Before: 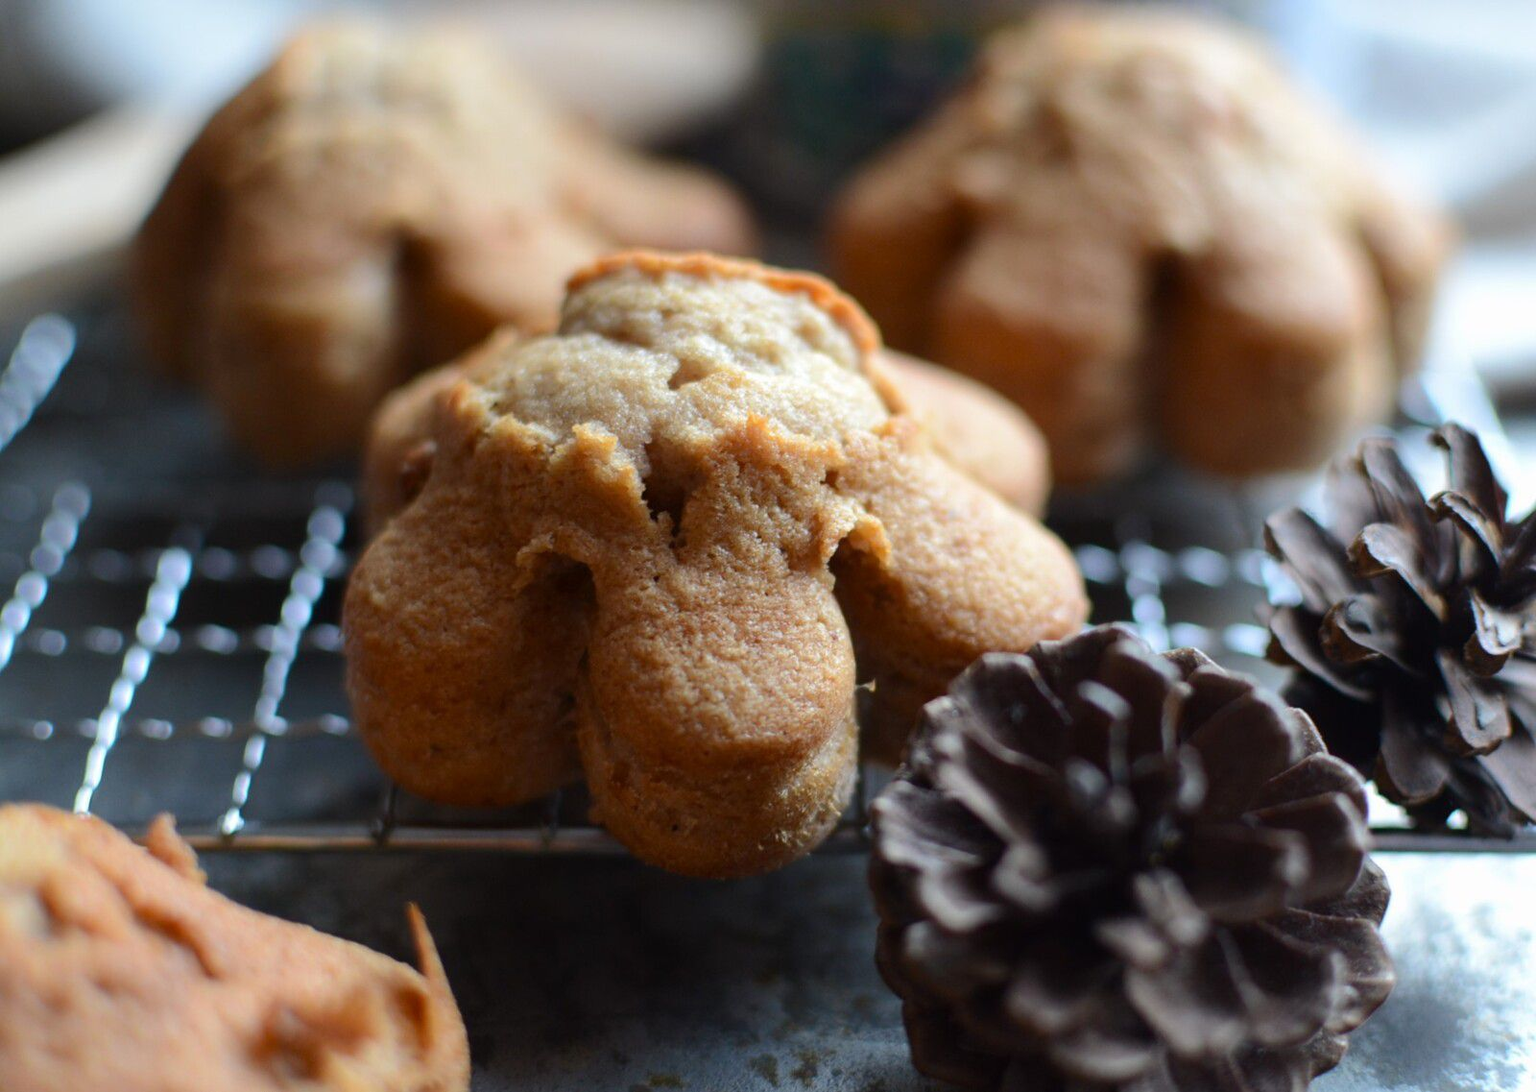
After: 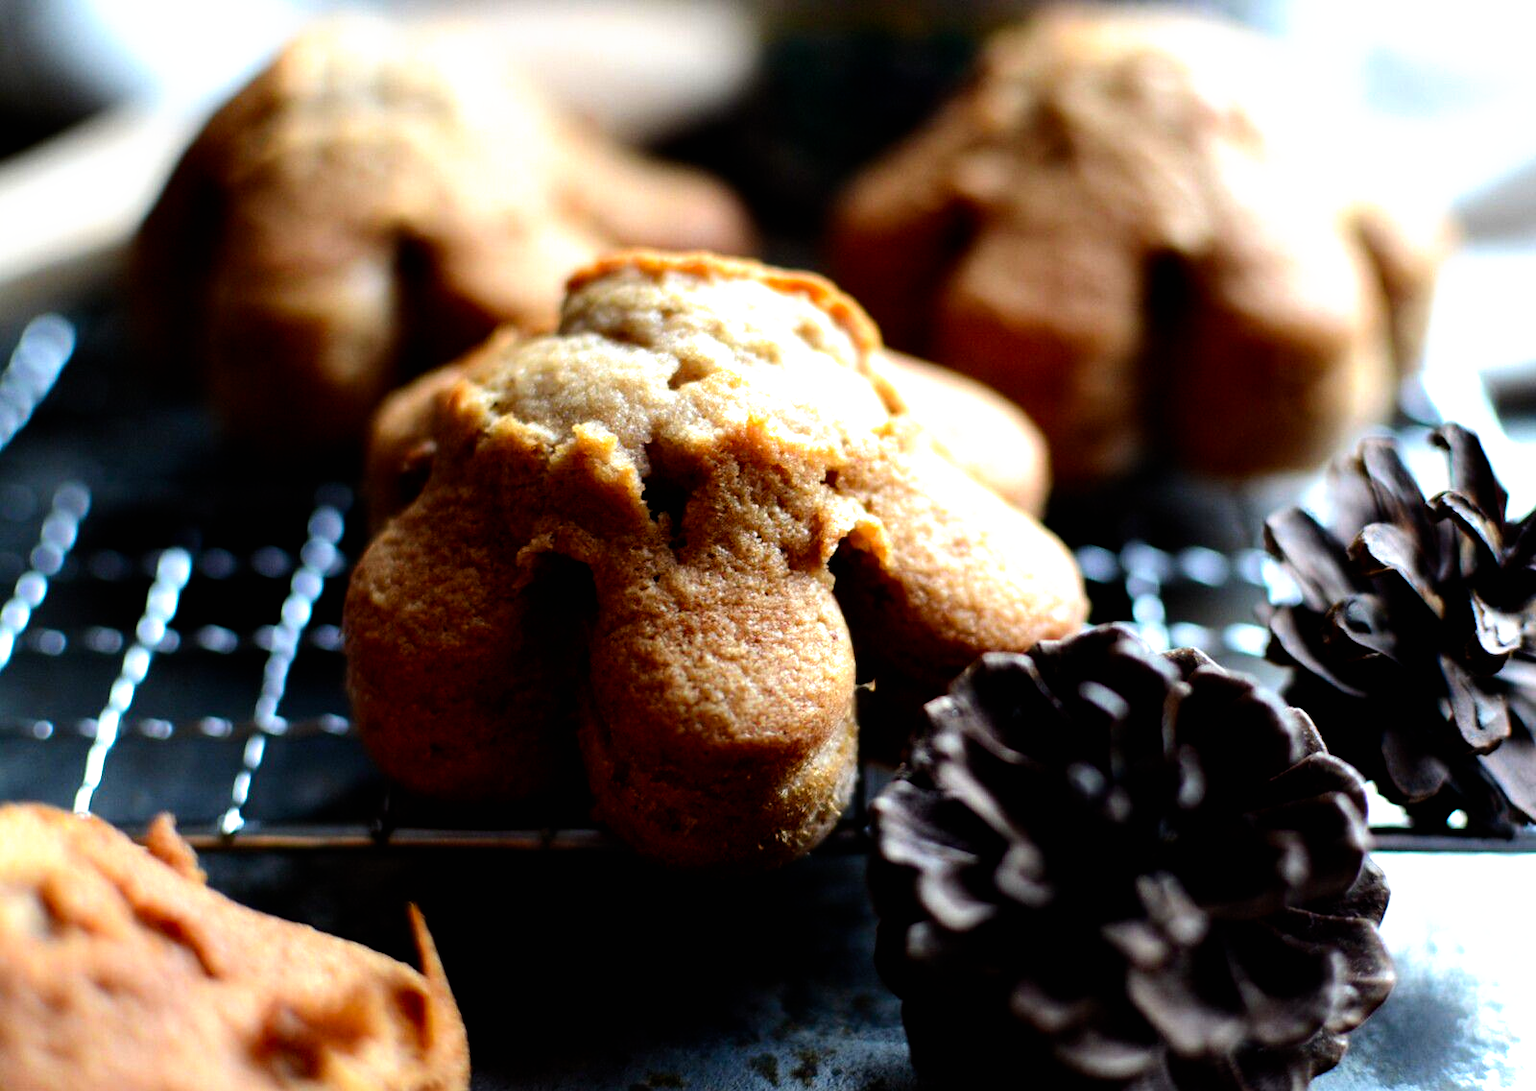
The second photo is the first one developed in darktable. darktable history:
filmic rgb: black relative exposure -8.2 EV, white relative exposure 2.2 EV, threshold 3 EV, hardness 7.11, latitude 85.74%, contrast 1.696, highlights saturation mix -4%, shadows ↔ highlights balance -2.69%, preserve chrominance no, color science v5 (2021), contrast in shadows safe, contrast in highlights safe, enable highlight reconstruction true
